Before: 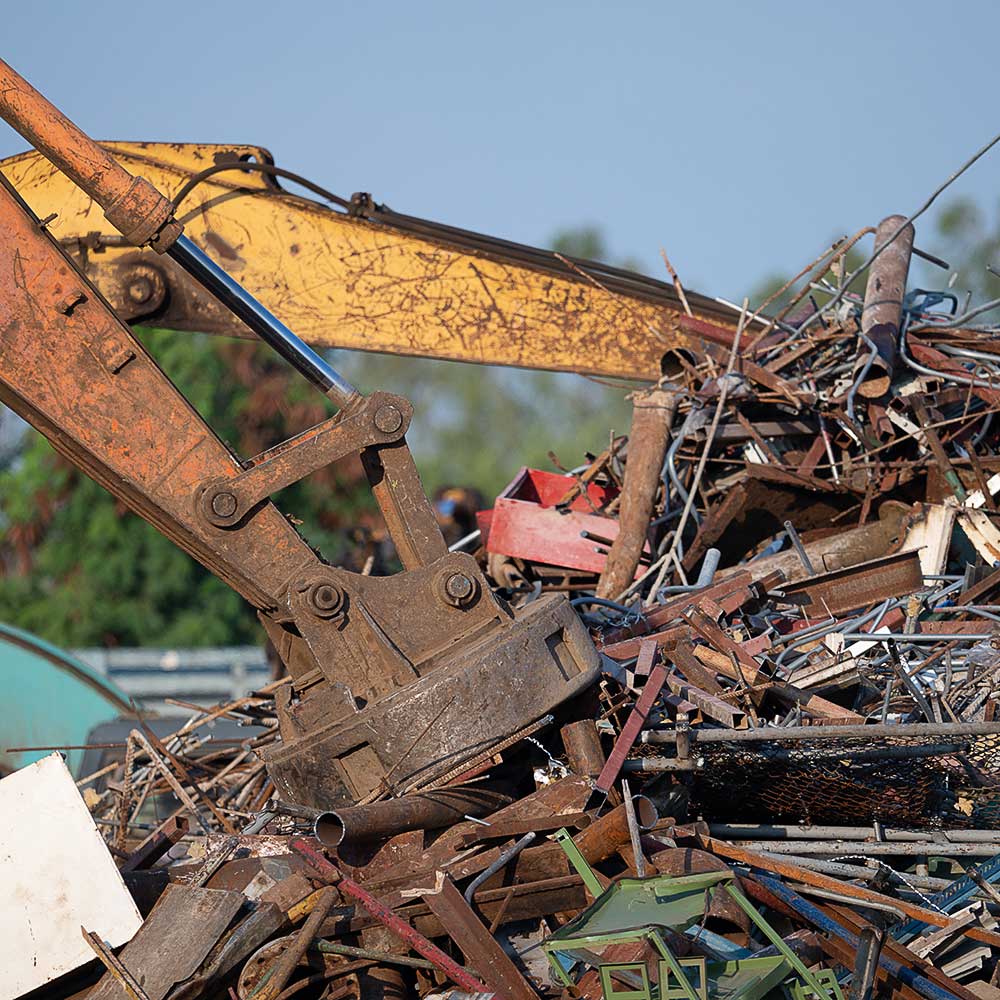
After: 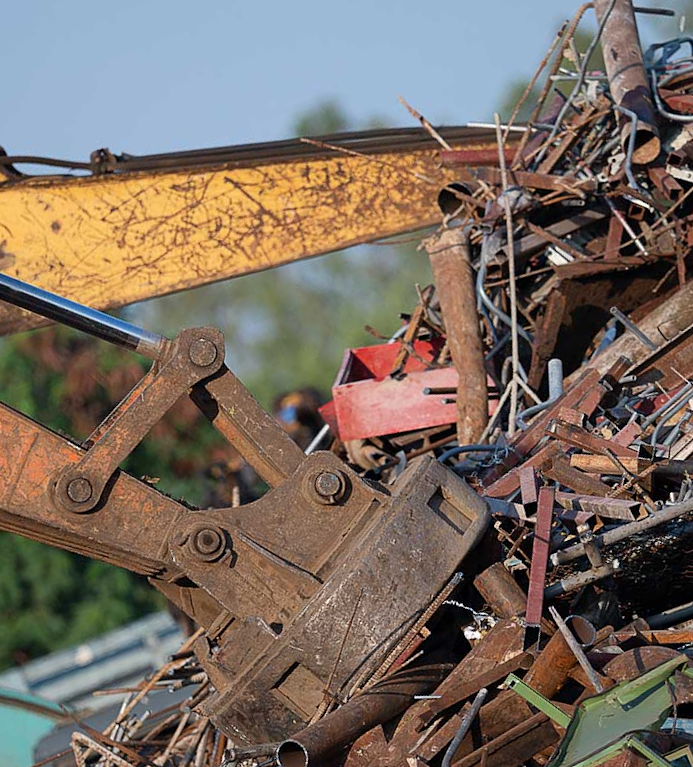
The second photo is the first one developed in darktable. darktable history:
crop and rotate: angle 20.59°, left 6.822%, right 3.818%, bottom 1.139%
